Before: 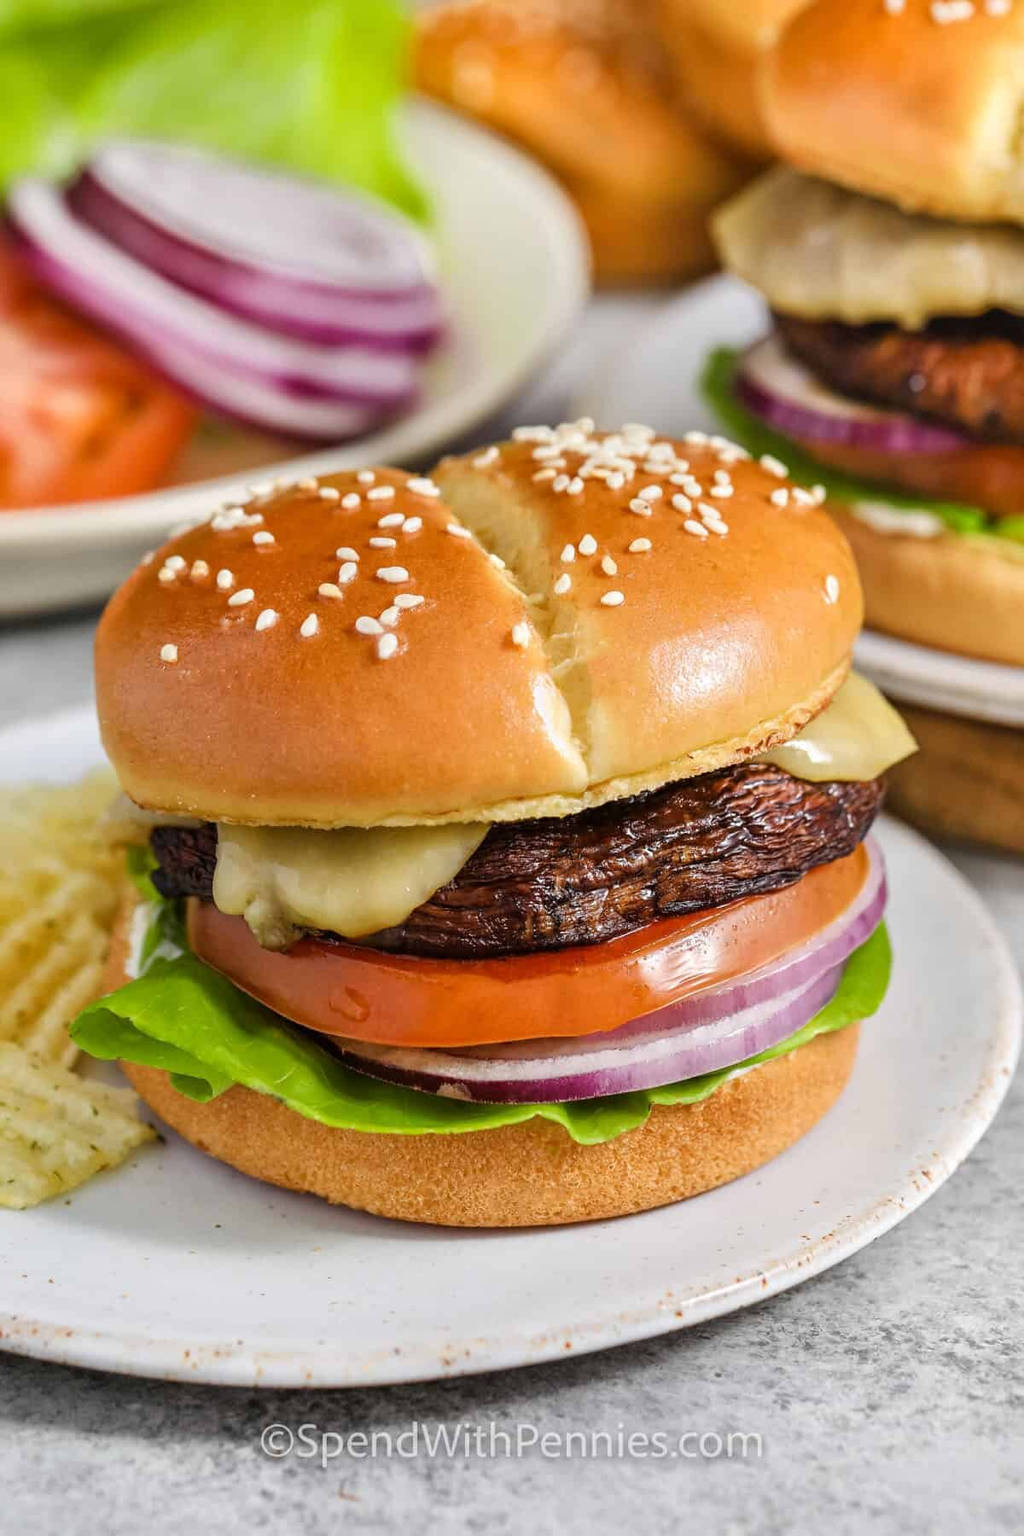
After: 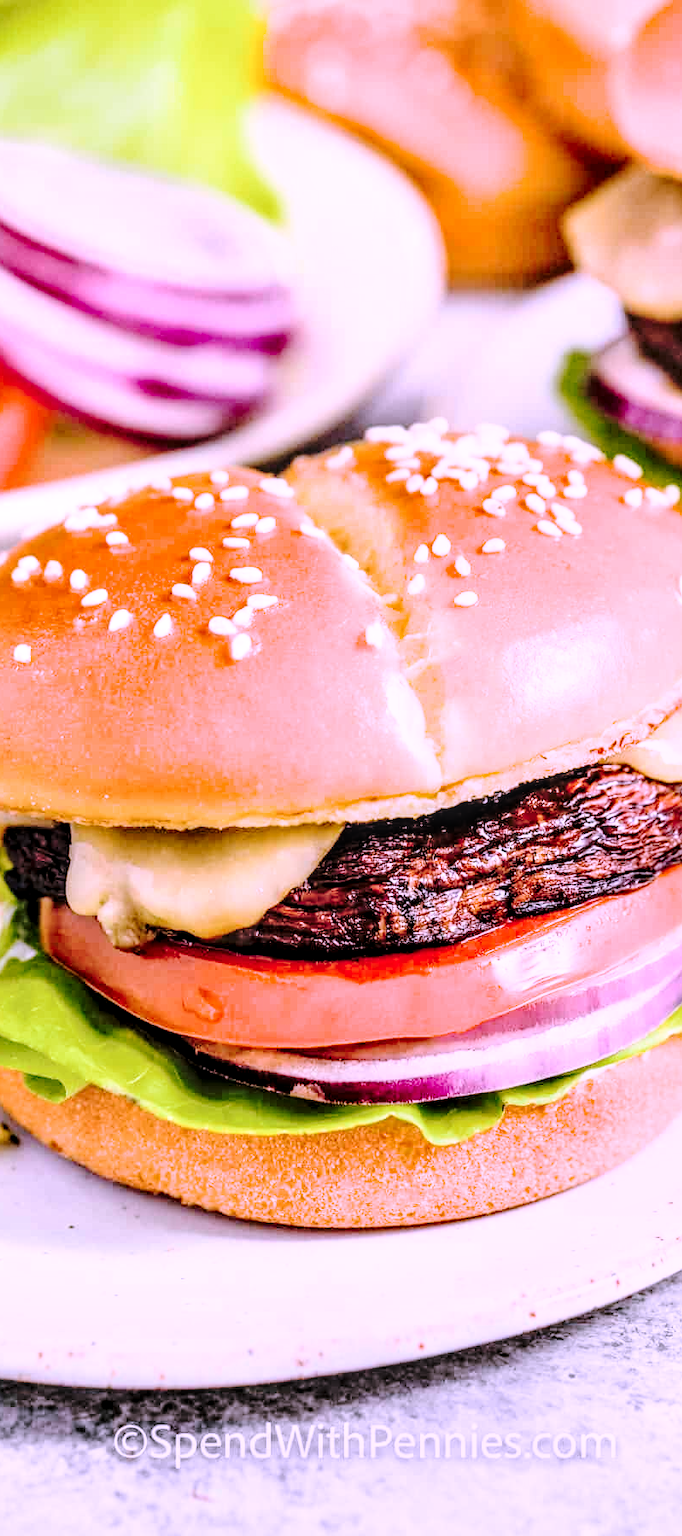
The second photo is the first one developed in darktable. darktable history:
tone curve: curves: ch0 [(0, 0.032) (0.094, 0.08) (0.265, 0.208) (0.41, 0.417) (0.485, 0.524) (0.638, 0.673) (0.845, 0.828) (0.994, 0.964)]; ch1 [(0, 0) (0.161, 0.092) (0.37, 0.302) (0.437, 0.456) (0.469, 0.482) (0.498, 0.504) (0.576, 0.583) (0.644, 0.638) (0.725, 0.765) (1, 1)]; ch2 [(0, 0) (0.352, 0.403) (0.45, 0.469) (0.502, 0.504) (0.54, 0.521) (0.589, 0.576) (1, 1)], preserve colors none
contrast brightness saturation: contrast 0.071, brightness 0.08, saturation 0.181
exposure: black level correction 0, exposure 1 EV, compensate highlight preservation false
color correction: highlights a* 15.06, highlights b* -25.39
crop and rotate: left 14.401%, right 18.99%
contrast equalizer: octaves 7, y [[0.601, 0.6, 0.598, 0.598, 0.6, 0.601], [0.5 ×6], [0.5 ×6], [0 ×6], [0 ×6]], mix 0.143
filmic rgb: middle gray luminance 12.78%, black relative exposure -10.19 EV, white relative exposure 3.47 EV, threshold 3.03 EV, target black luminance 0%, hardness 5.7, latitude 44.89%, contrast 1.225, highlights saturation mix 5.17%, shadows ↔ highlights balance 27.56%, enable highlight reconstruction true
local contrast: detail 150%
